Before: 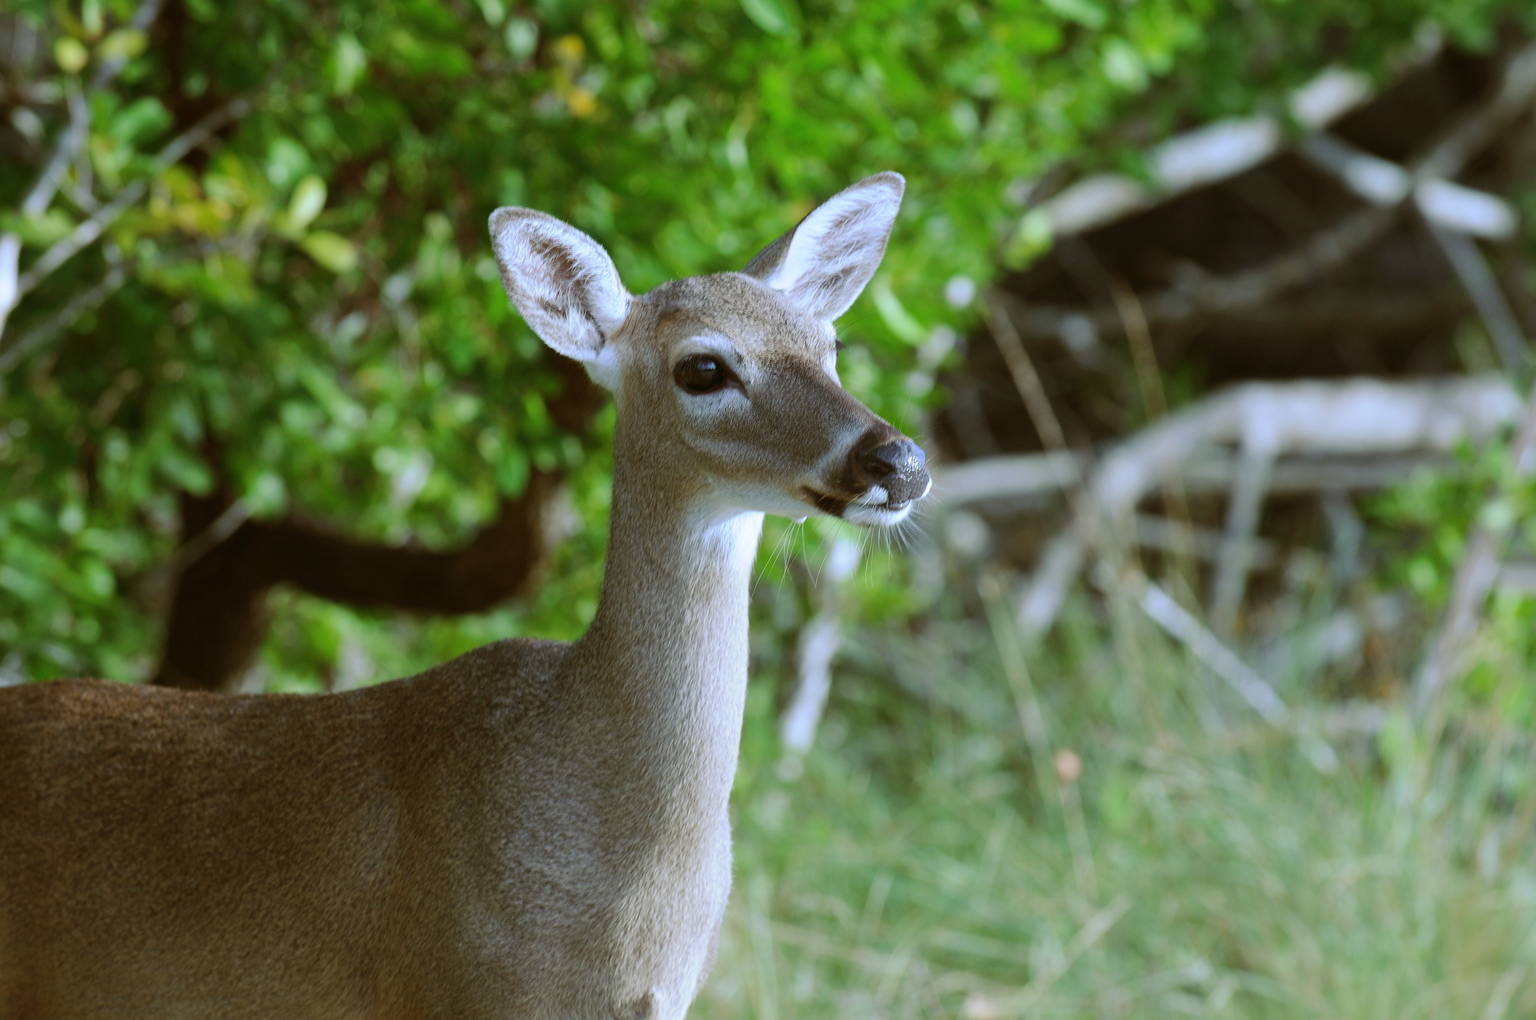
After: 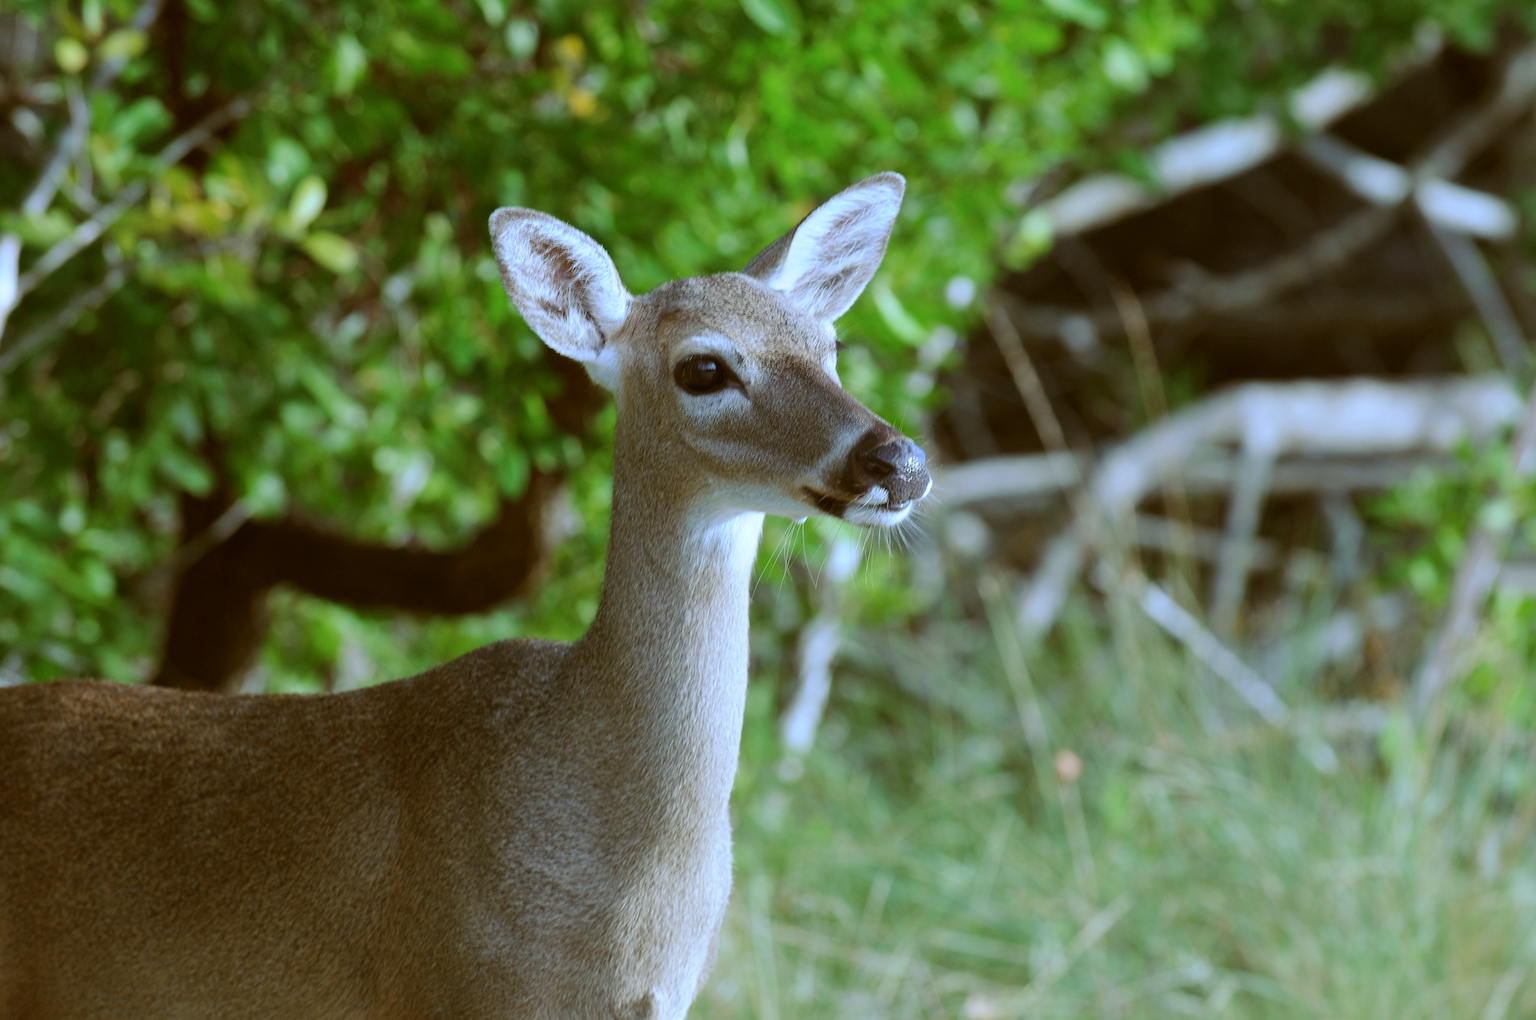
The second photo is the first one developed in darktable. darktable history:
color correction: highlights a* -3.35, highlights b* -6.94, shadows a* 2.96, shadows b* 5.44
